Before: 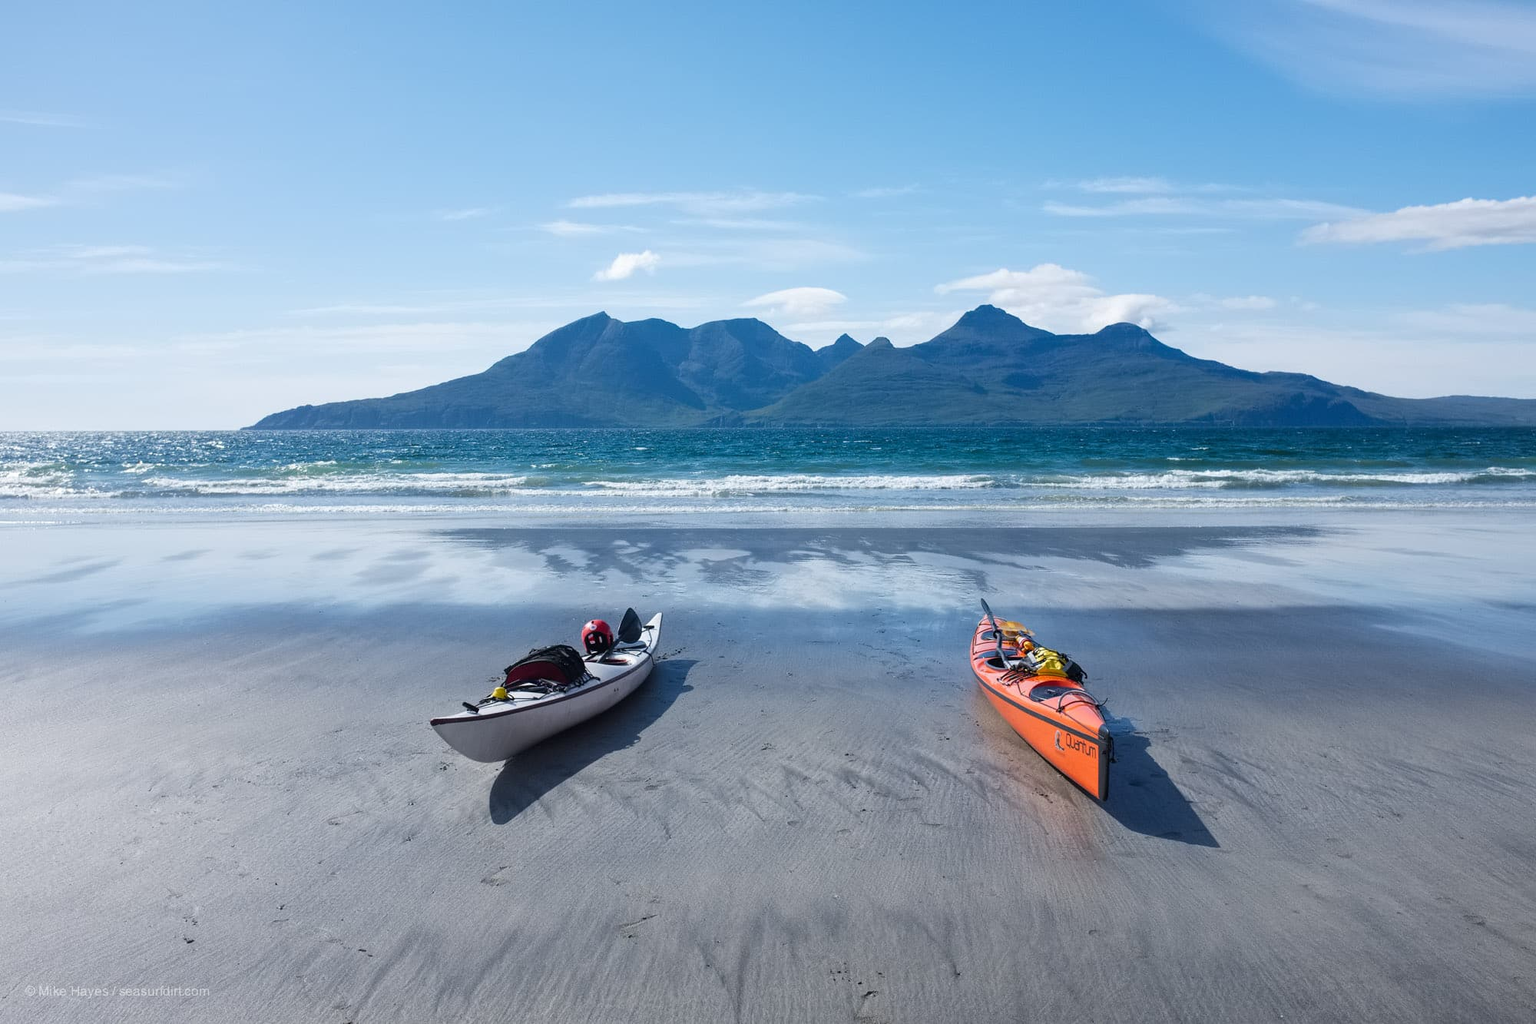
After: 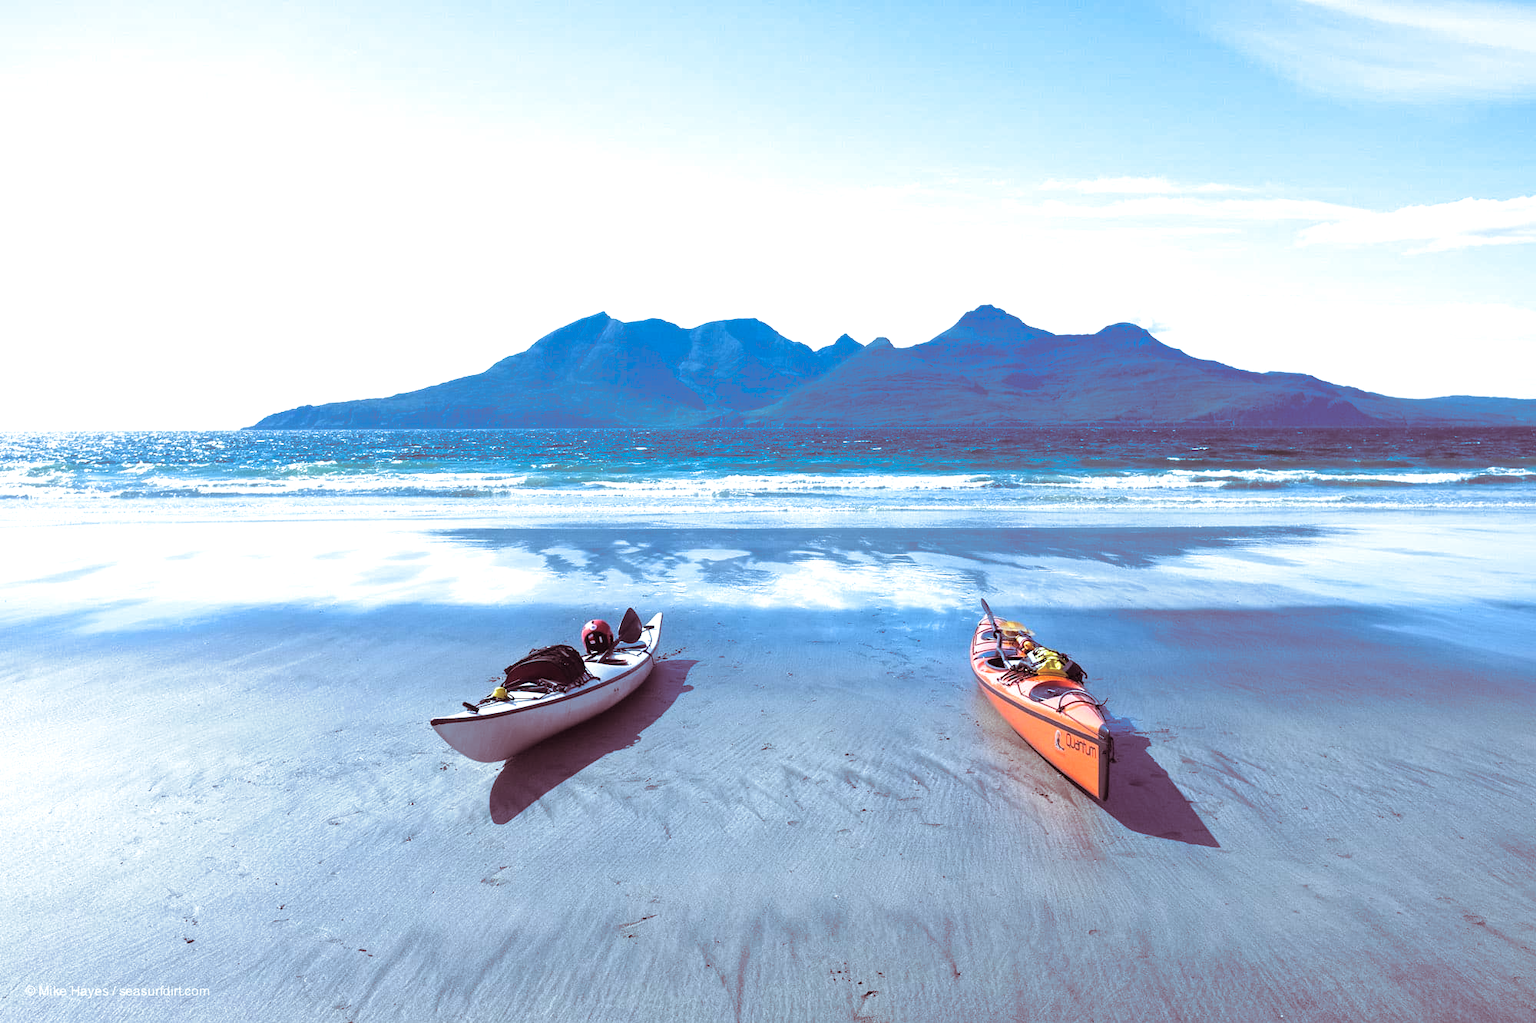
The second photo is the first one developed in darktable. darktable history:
color calibration: illuminant F (fluorescent), F source F9 (Cool White Deluxe 4150 K) – high CRI, x 0.374, y 0.373, temperature 4158.34 K
exposure: black level correction 0, exposure 0.7 EV, compensate exposure bias true, compensate highlight preservation false
split-toning: shadows › hue 360°
